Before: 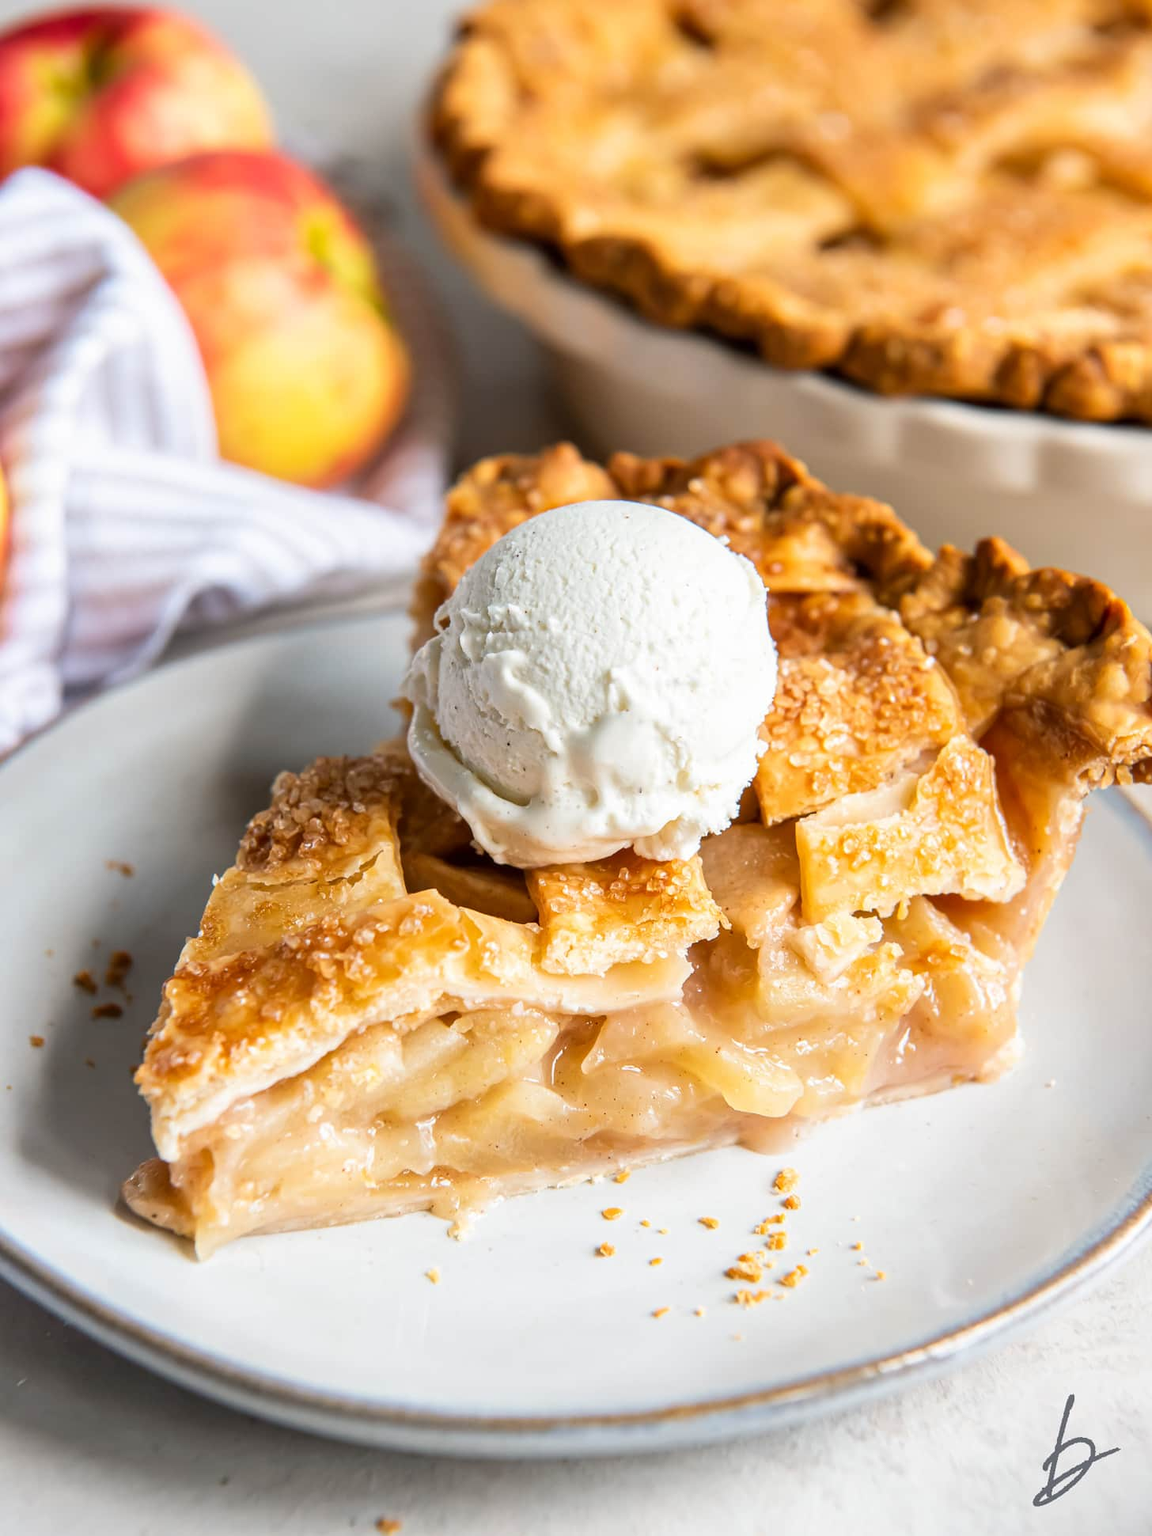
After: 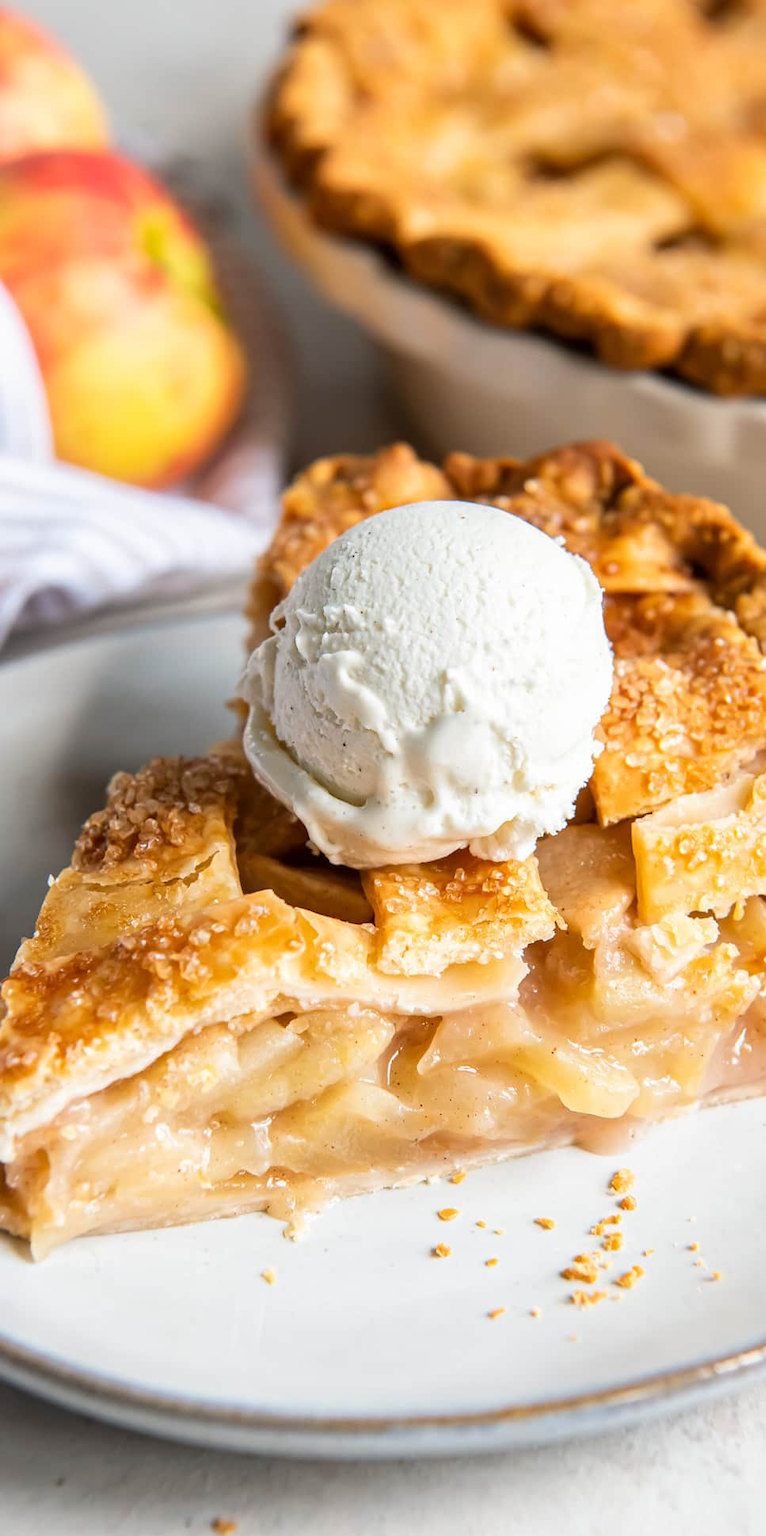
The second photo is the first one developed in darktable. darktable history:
crop and rotate: left 14.334%, right 19.181%
